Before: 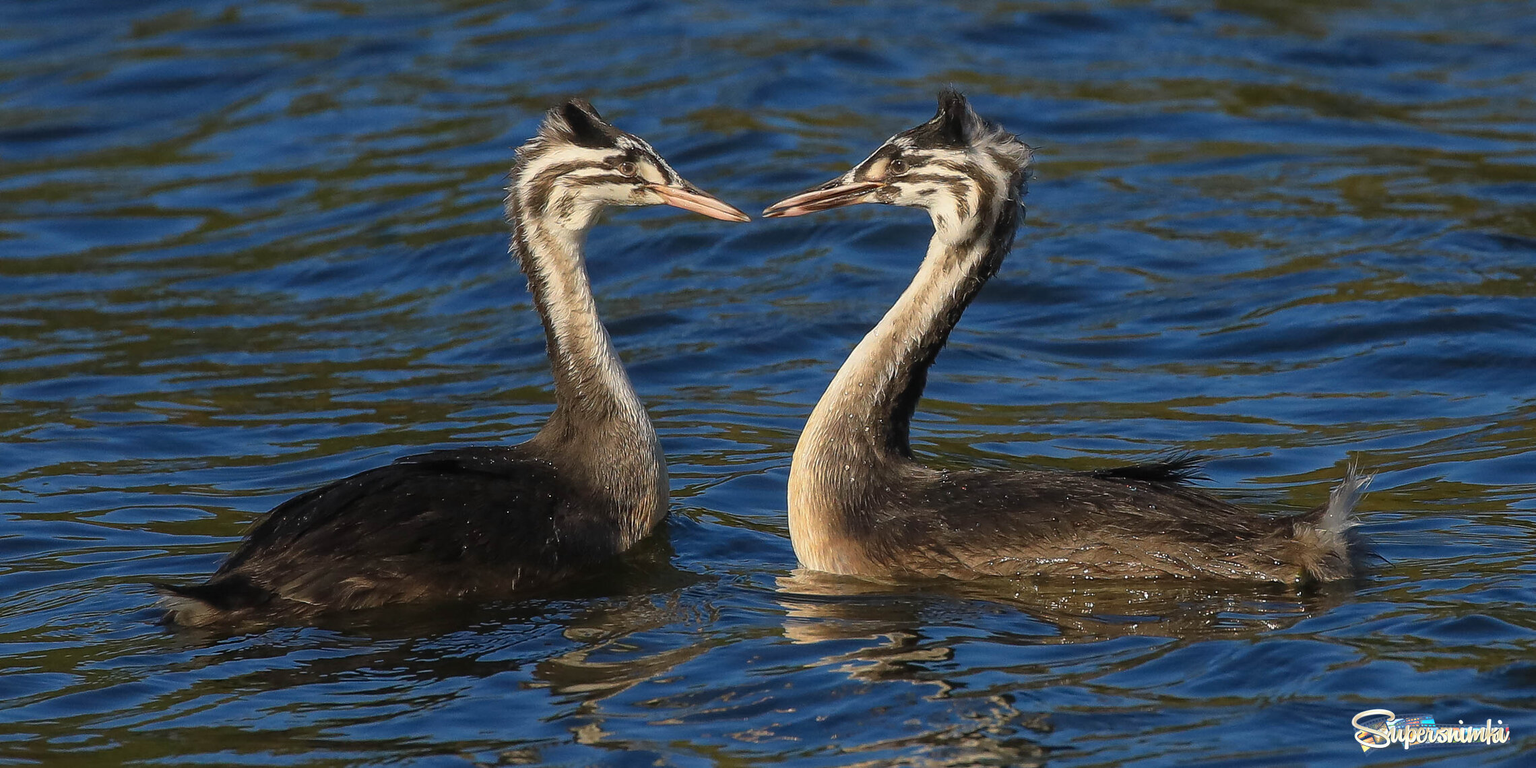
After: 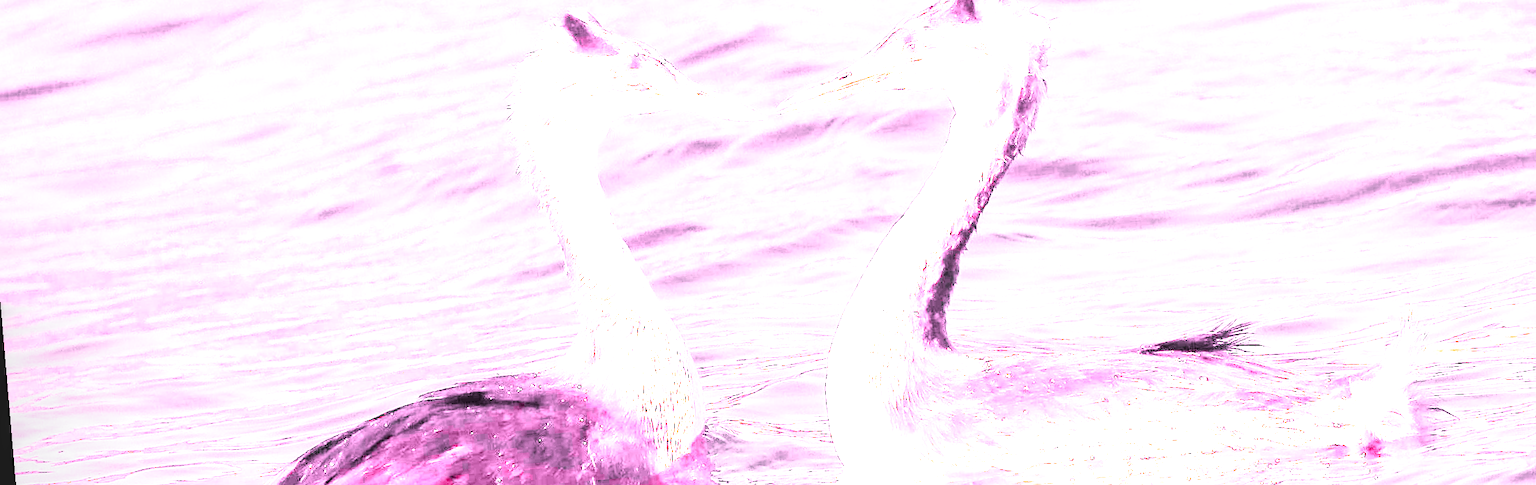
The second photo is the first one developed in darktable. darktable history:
crop: left 1.744%, top 19.225%, right 5.069%, bottom 28.357%
tone equalizer: on, module defaults
color zones: curves: ch0 [(0, 0.65) (0.096, 0.644) (0.221, 0.539) (0.429, 0.5) (0.571, 0.5) (0.714, 0.5) (0.857, 0.5) (1, 0.65)]; ch1 [(0, 0.5) (0.143, 0.5) (0.257, -0.002) (0.429, 0.04) (0.571, -0.001) (0.714, -0.015) (0.857, 0.024) (1, 0.5)]
base curve: curves: ch0 [(0, 0.003) (0.001, 0.002) (0.006, 0.004) (0.02, 0.022) (0.048, 0.086) (0.094, 0.234) (0.162, 0.431) (0.258, 0.629) (0.385, 0.8) (0.548, 0.918) (0.751, 0.988) (1, 1)], preserve colors none
local contrast: on, module defaults
rotate and perspective: rotation -4.86°, automatic cropping off
white balance: red 8, blue 8
